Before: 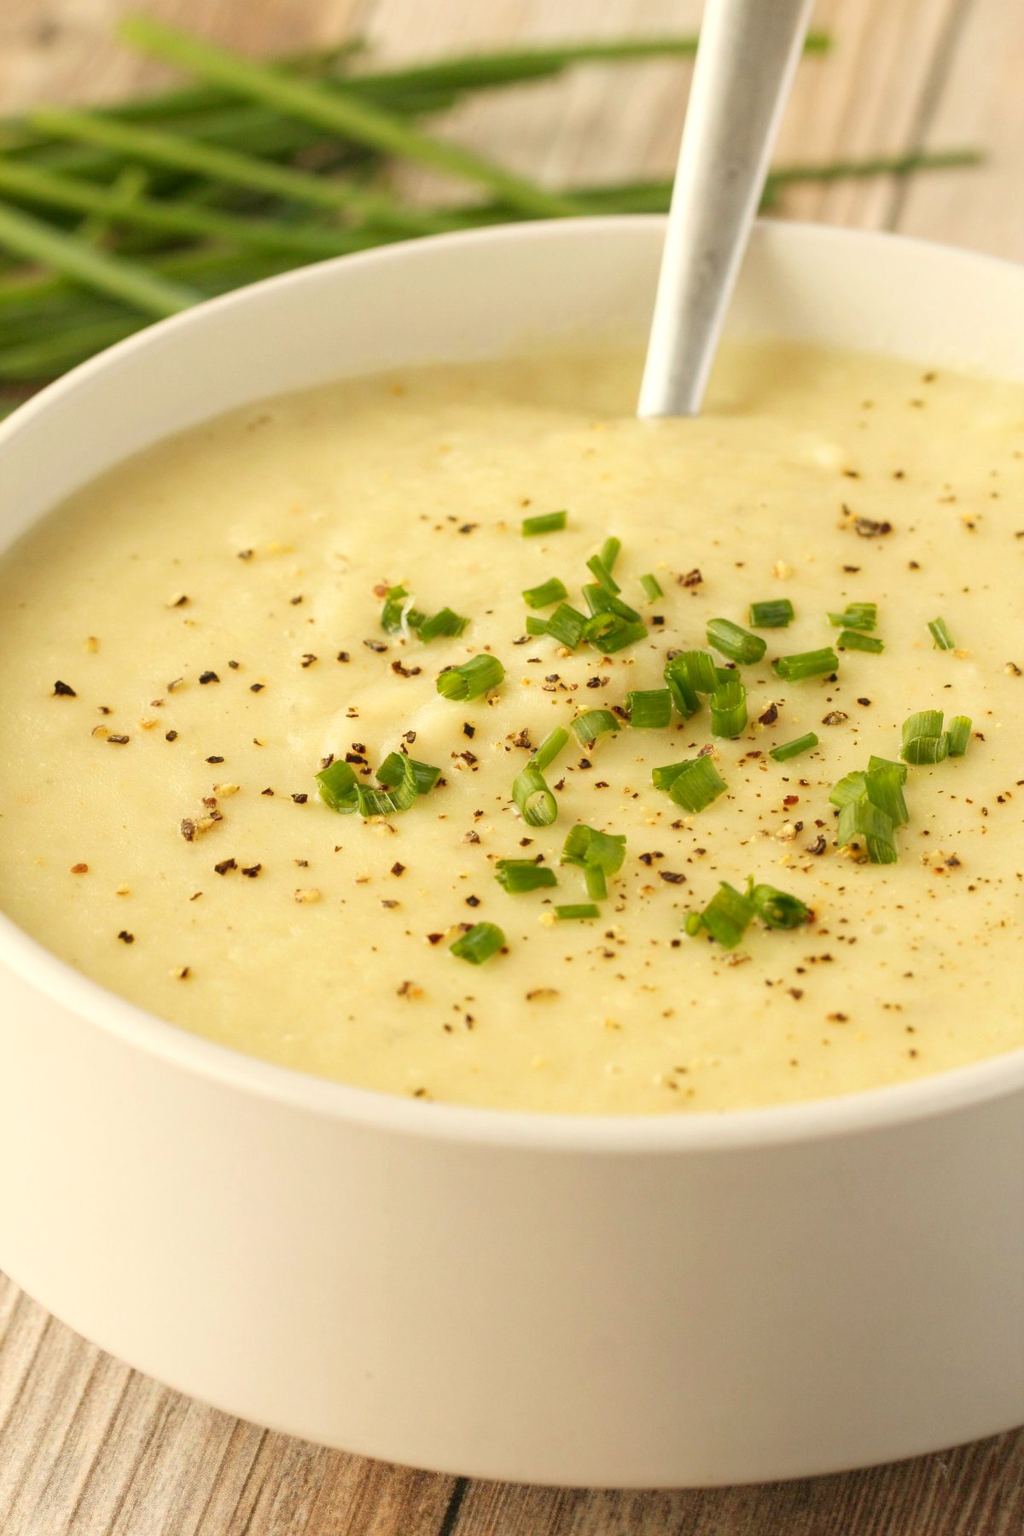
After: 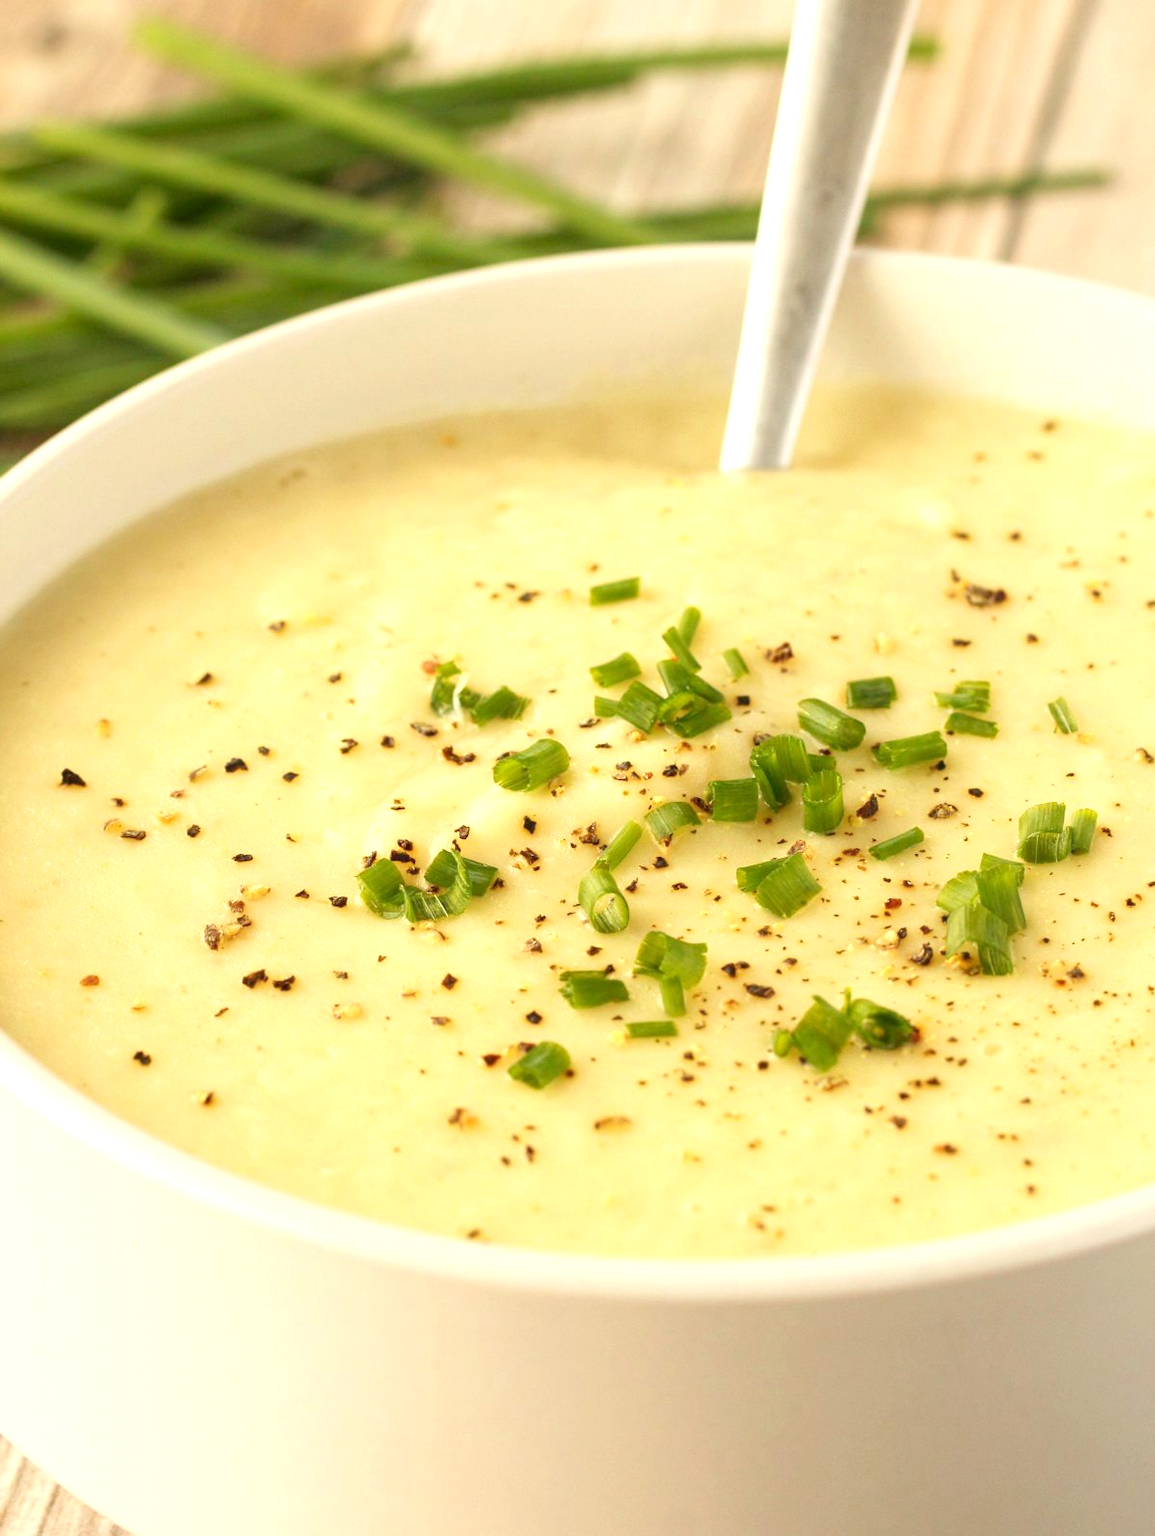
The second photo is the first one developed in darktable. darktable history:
exposure: exposure 0.441 EV, compensate exposure bias true, compensate highlight preservation false
crop and rotate: top 0%, bottom 11.422%
